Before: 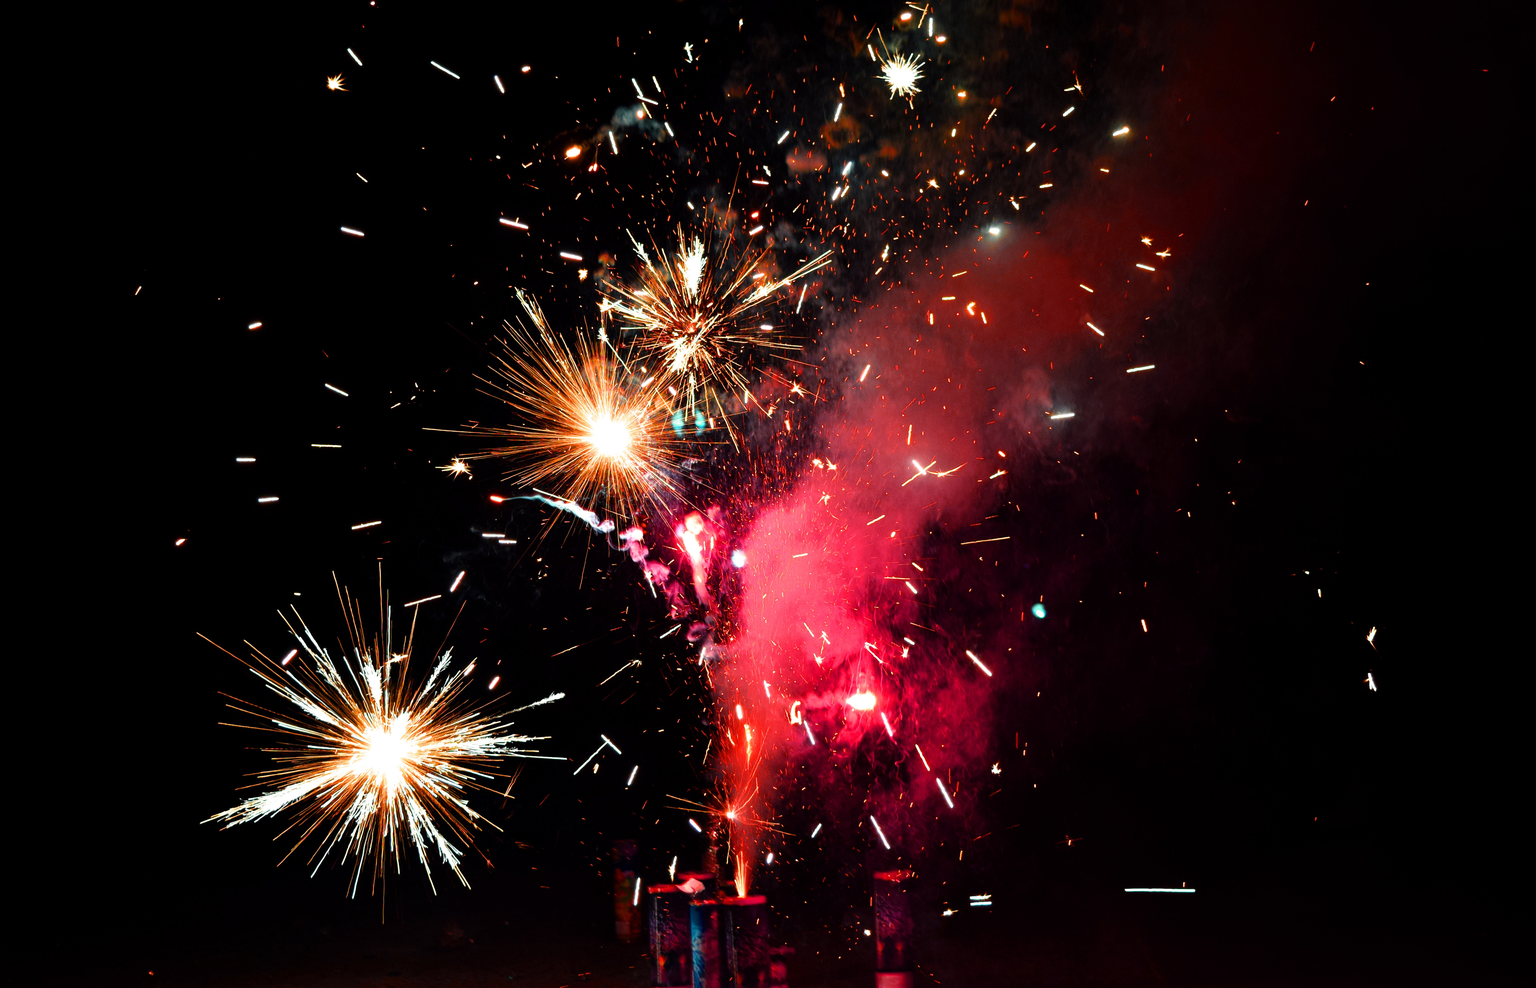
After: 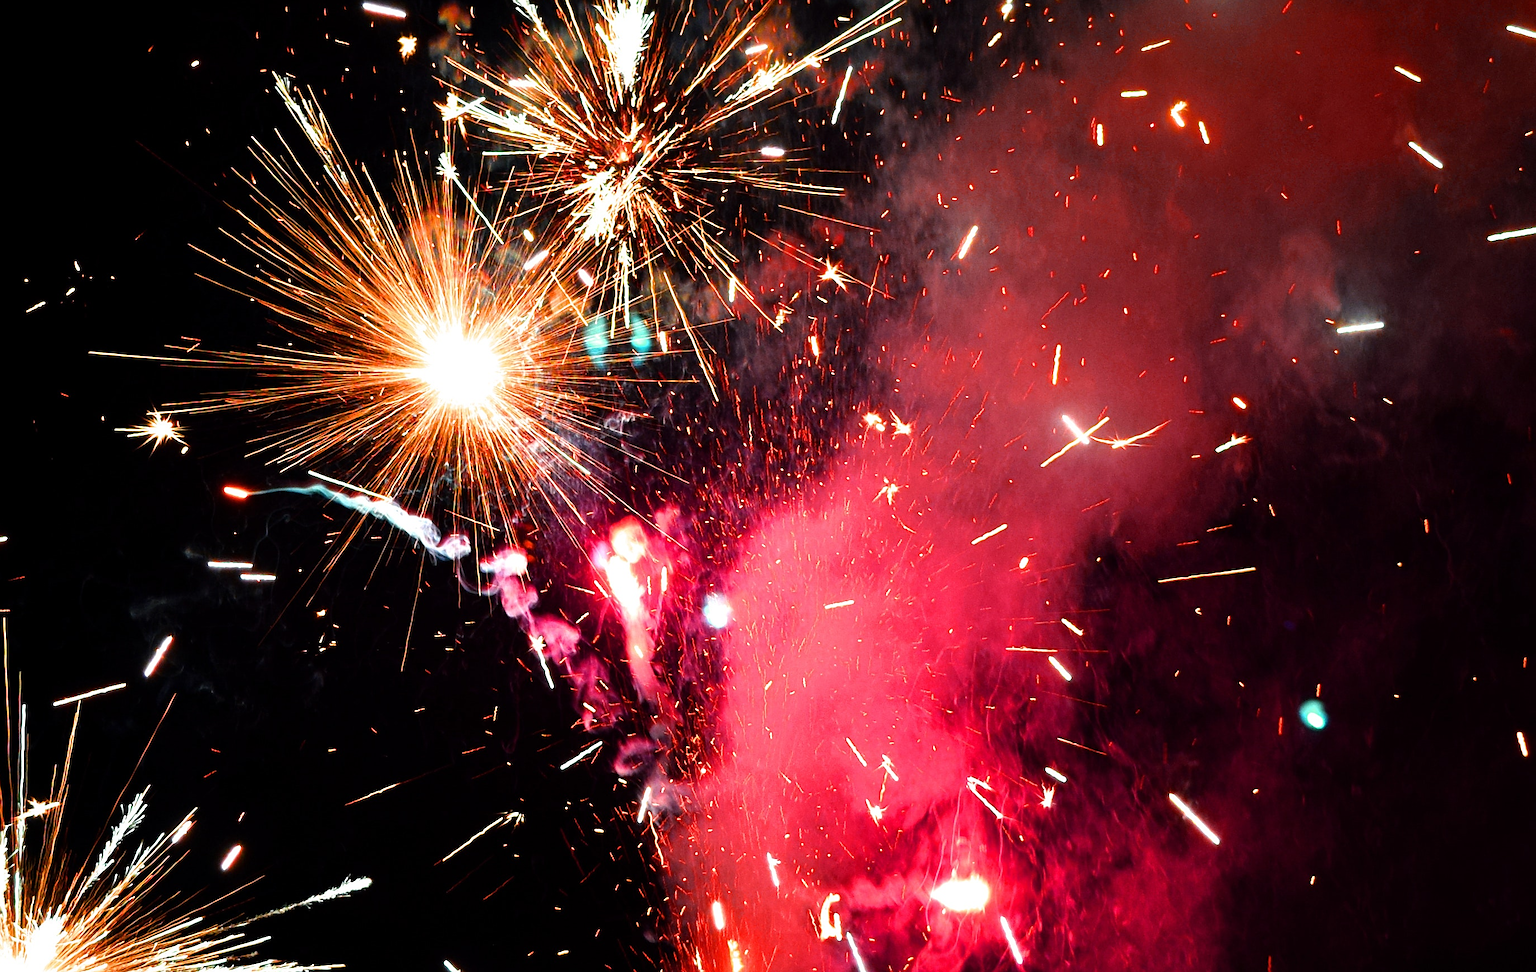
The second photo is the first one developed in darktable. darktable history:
crop: left 24.609%, top 25.446%, right 25.035%, bottom 24.995%
sharpen: radius 1.812, amount 0.408, threshold 1.163
